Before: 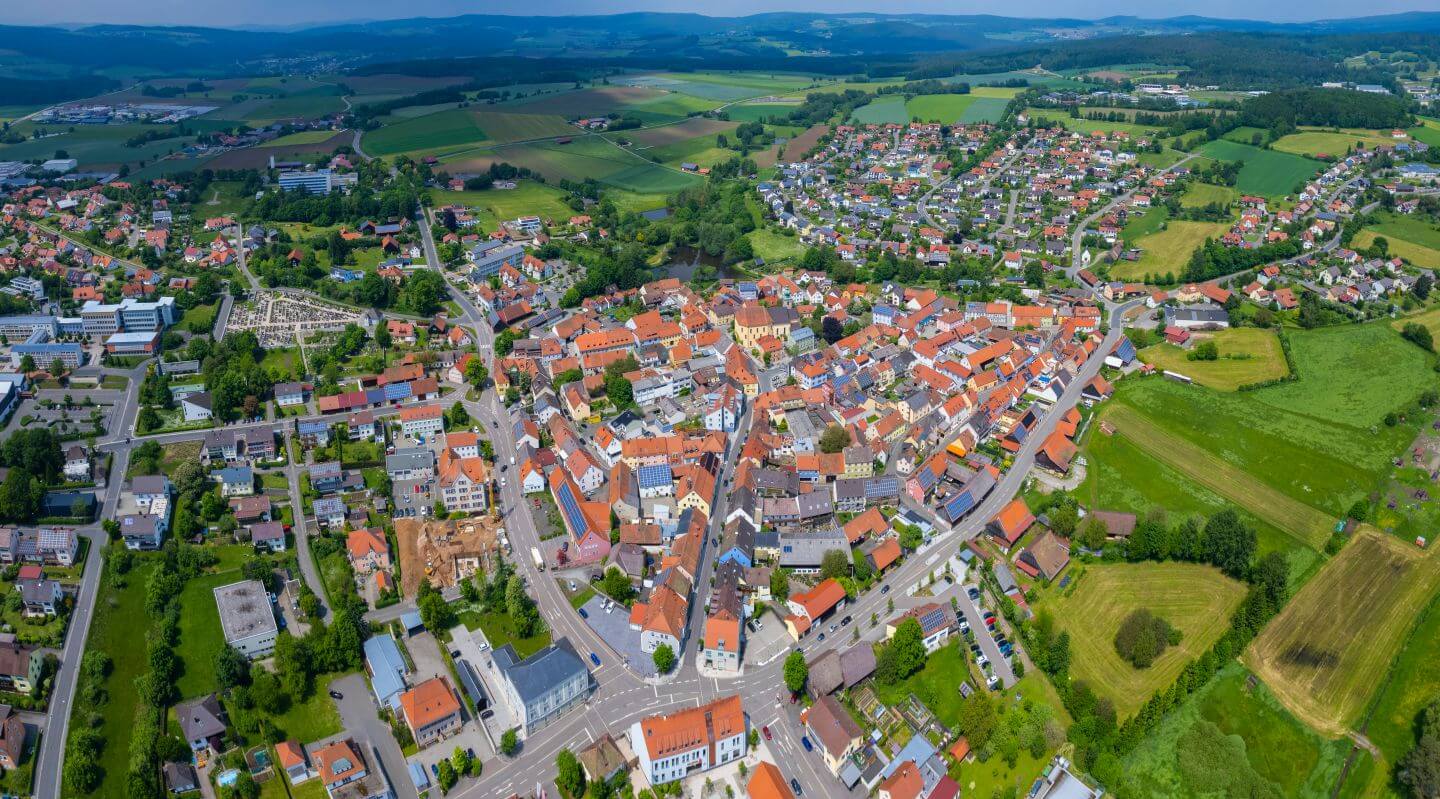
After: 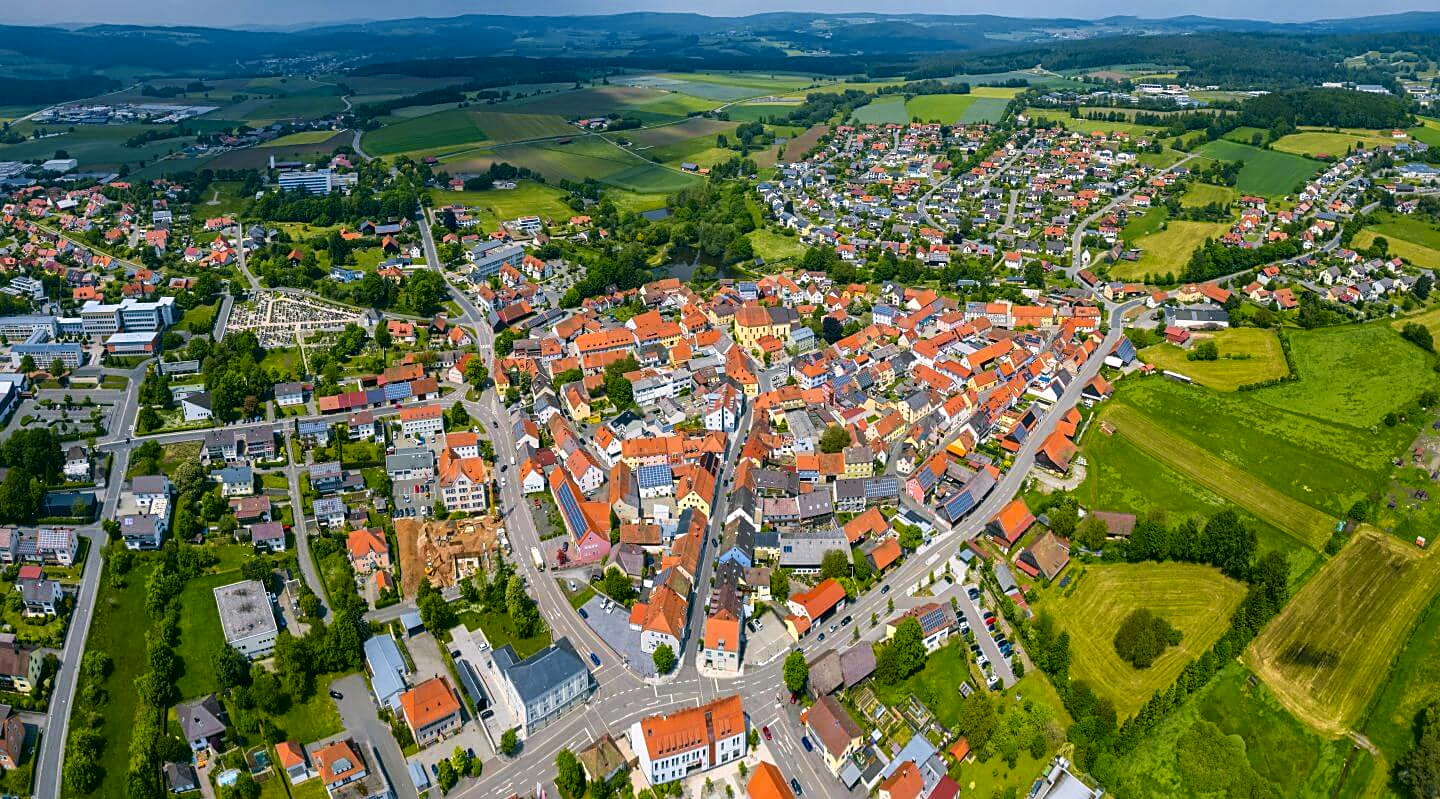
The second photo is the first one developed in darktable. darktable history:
exposure: exposure 0.175 EV, compensate highlight preservation false
local contrast: mode bilateral grid, contrast 10, coarseness 25, detail 115%, midtone range 0.2
shadows and highlights: soften with gaussian
color correction: highlights a* 4.06, highlights b* 4.97, shadows a* -7.82, shadows b* 4.78
sharpen: on, module defaults
tone curve: curves: ch0 [(0, 0) (0.227, 0.17) (0.766, 0.774) (1, 1)]; ch1 [(0, 0) (0.114, 0.127) (0.437, 0.452) (0.498, 0.495) (0.579, 0.602) (1, 1)]; ch2 [(0, 0) (0.233, 0.259) (0.493, 0.492) (0.568, 0.596) (1, 1)], color space Lab, independent channels
